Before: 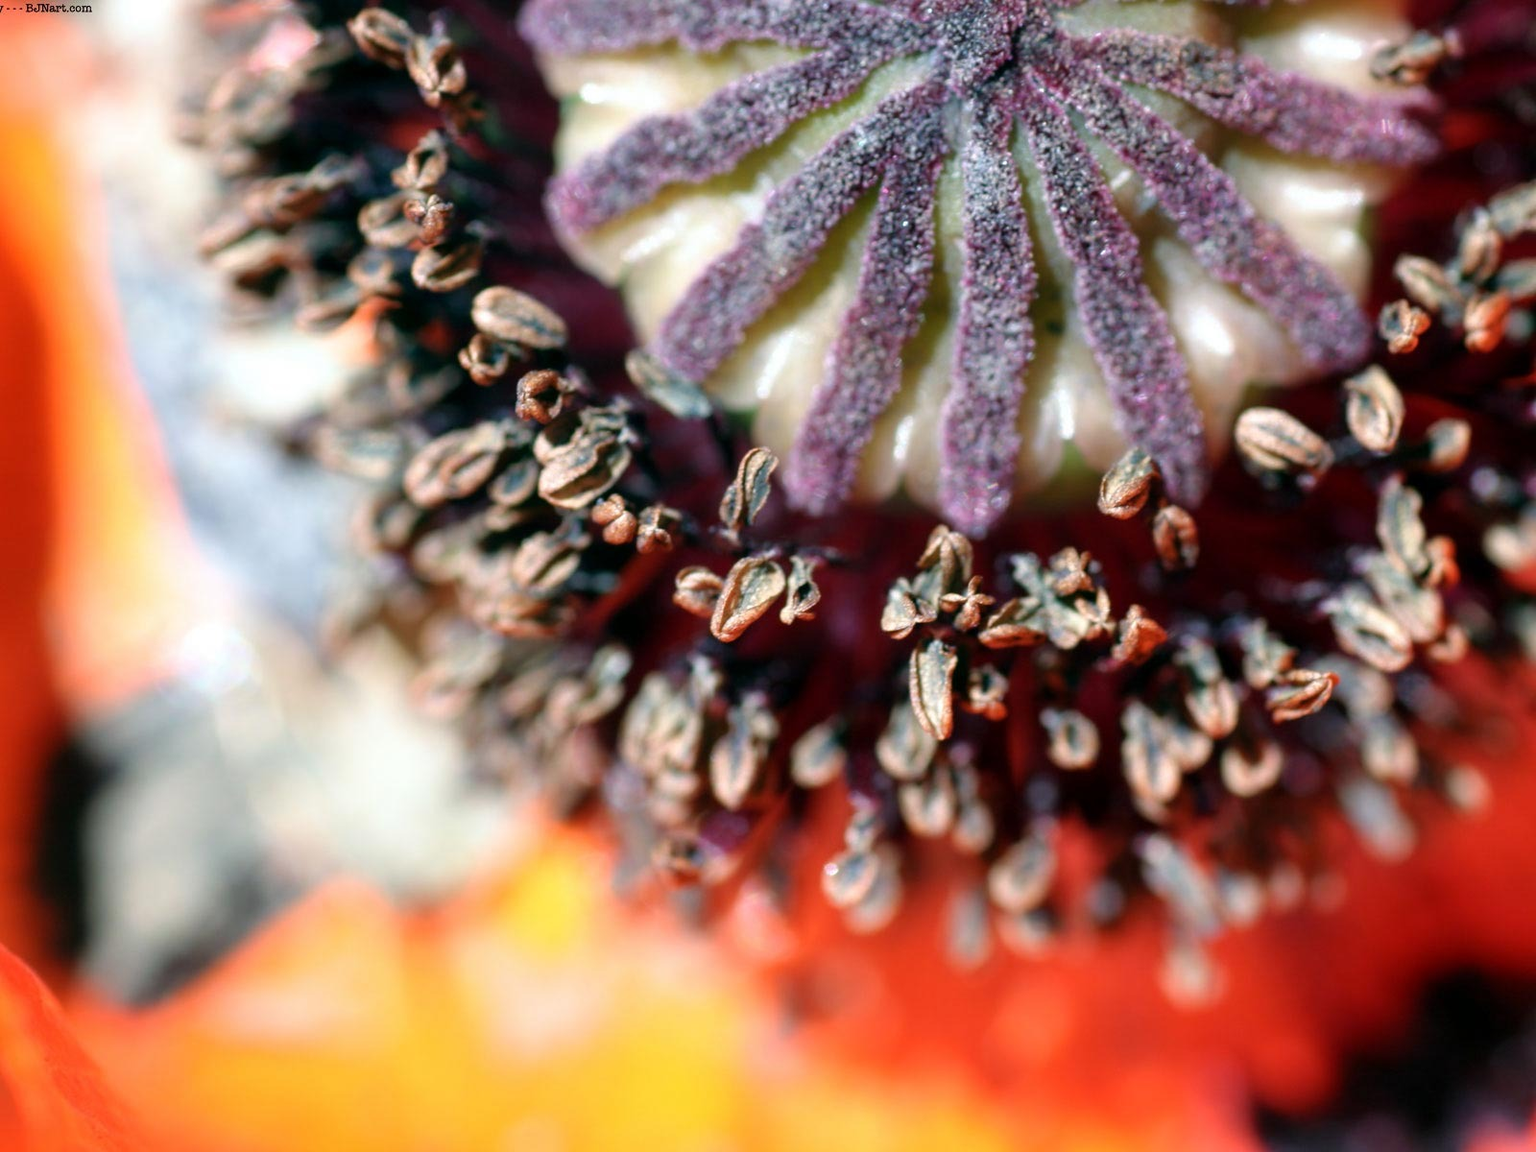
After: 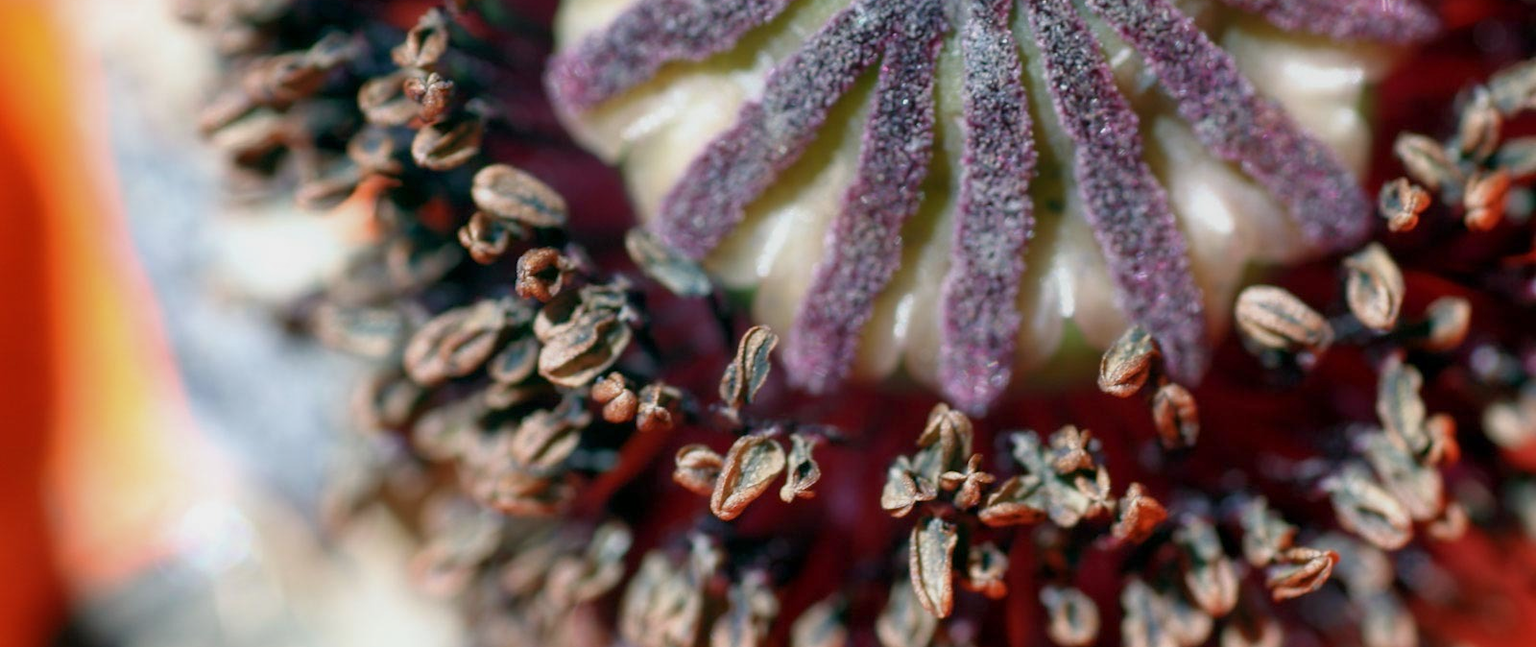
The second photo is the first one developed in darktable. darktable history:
tone equalizer: -8 EV 0.252 EV, -7 EV 0.443 EV, -6 EV 0.423 EV, -5 EV 0.255 EV, -3 EV -0.26 EV, -2 EV -0.397 EV, -1 EV -0.425 EV, +0 EV -0.227 EV, mask exposure compensation -0.509 EV
crop and rotate: top 10.626%, bottom 33.127%
